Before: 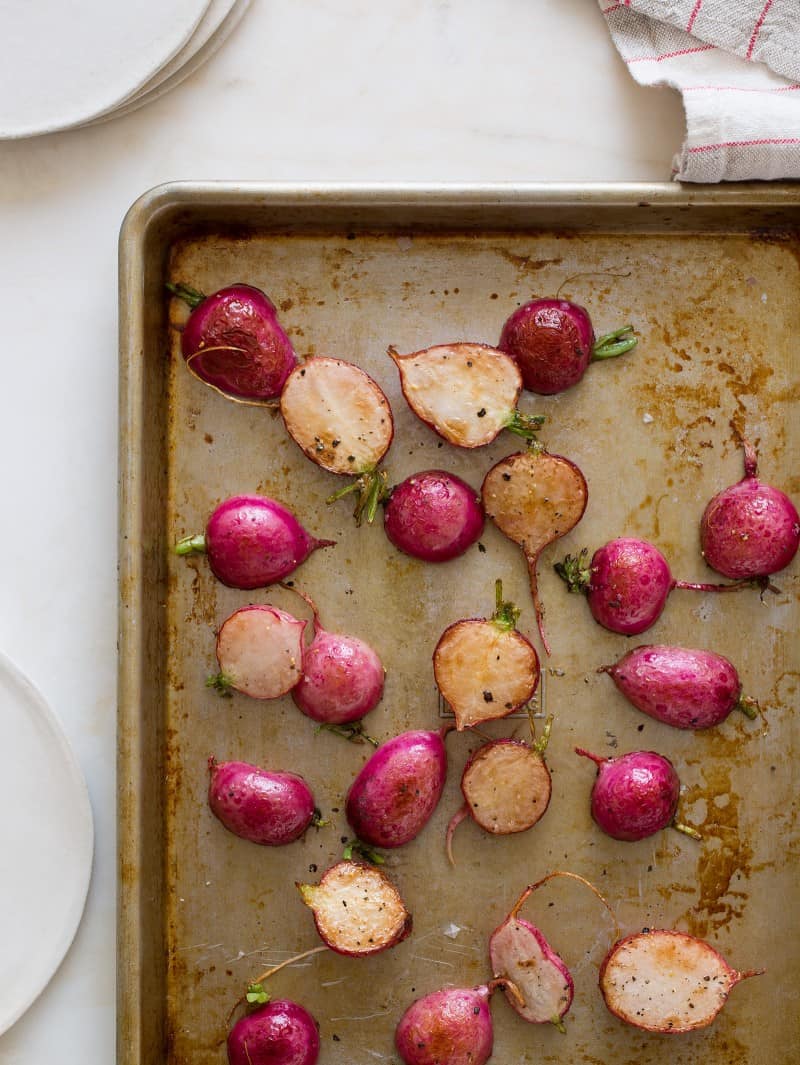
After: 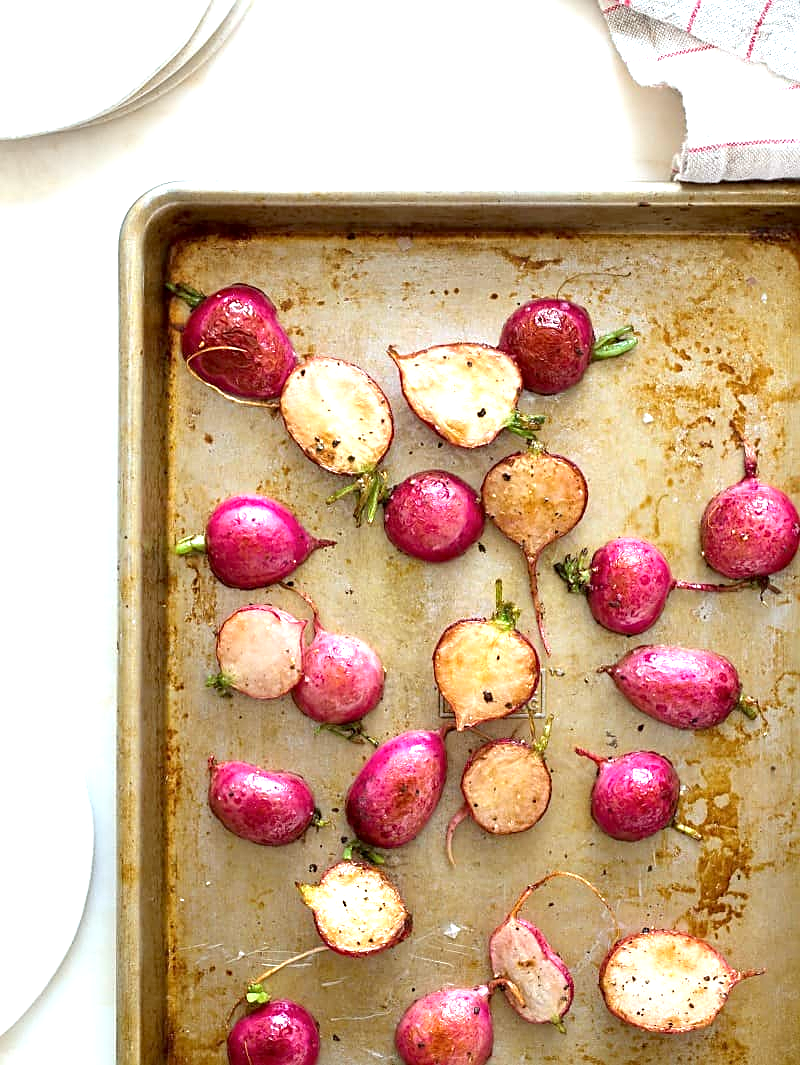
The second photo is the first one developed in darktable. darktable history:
color calibration: illuminant as shot in camera, x 0.359, y 0.362, temperature 4552.43 K
exposure: black level correction 0.001, exposure 1.119 EV, compensate highlight preservation false
sharpen: on, module defaults
